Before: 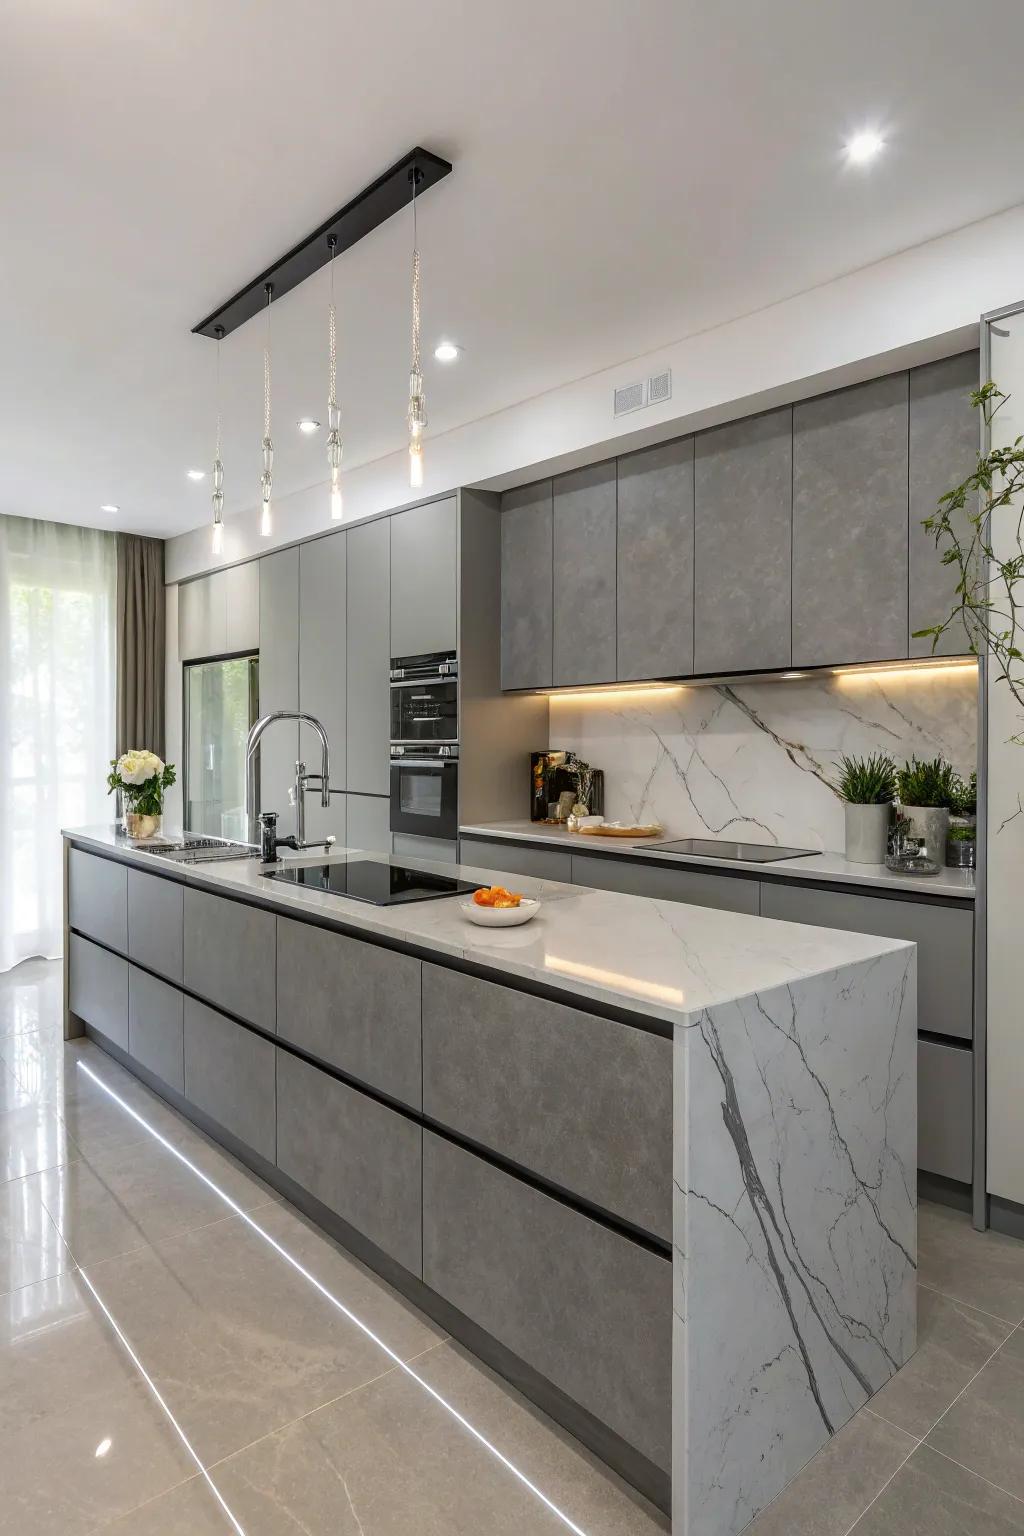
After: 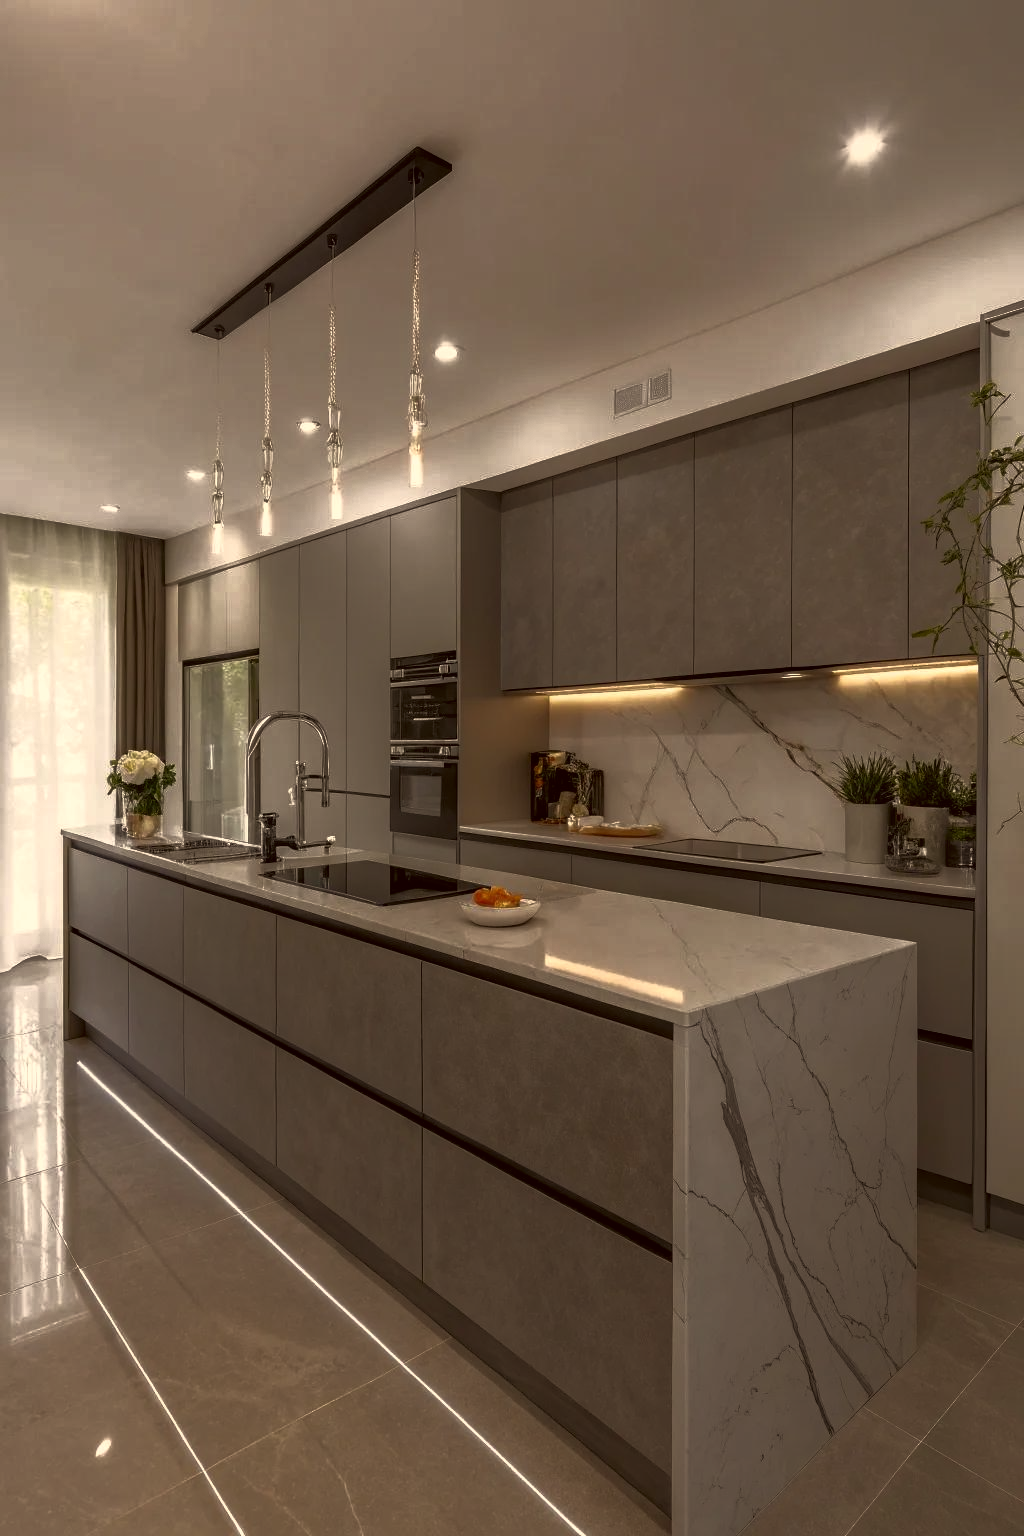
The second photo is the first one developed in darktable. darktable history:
base curve: curves: ch0 [(0, 0) (0.564, 0.291) (0.802, 0.731) (1, 1)]
white balance: red 1.029, blue 0.92
color correction: highlights a* 6.27, highlights b* 8.19, shadows a* 5.94, shadows b* 7.23, saturation 0.9
